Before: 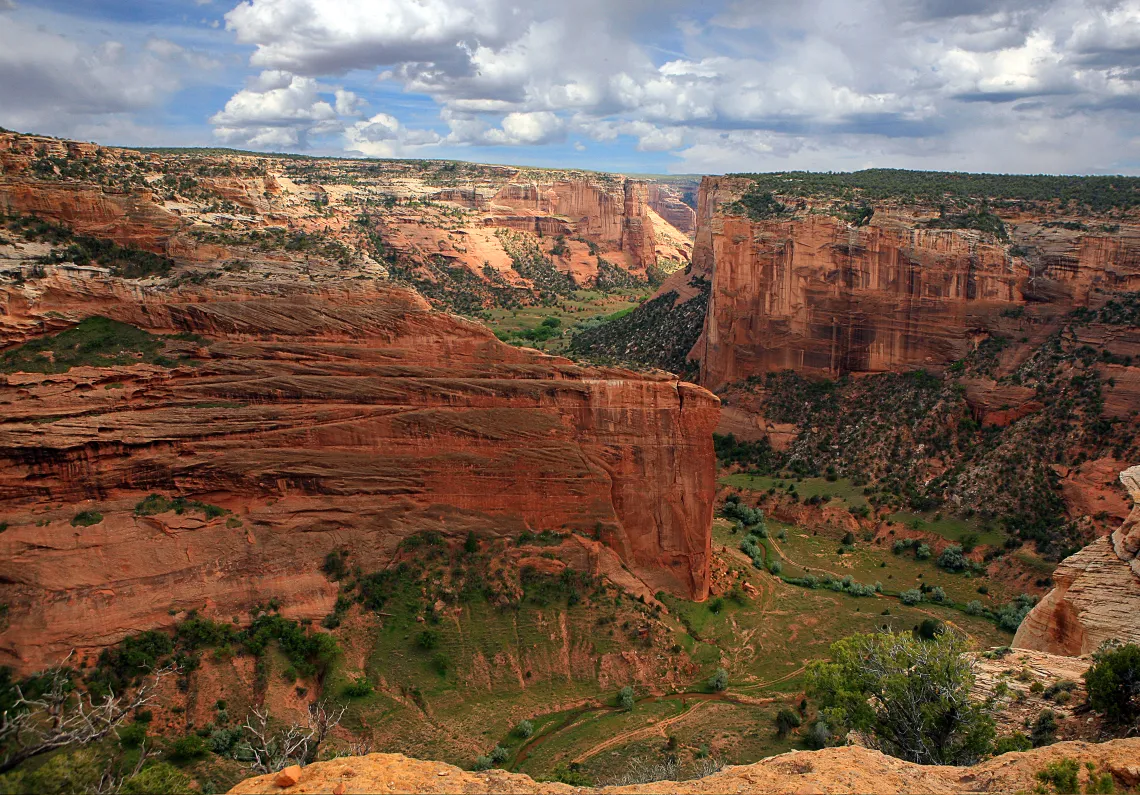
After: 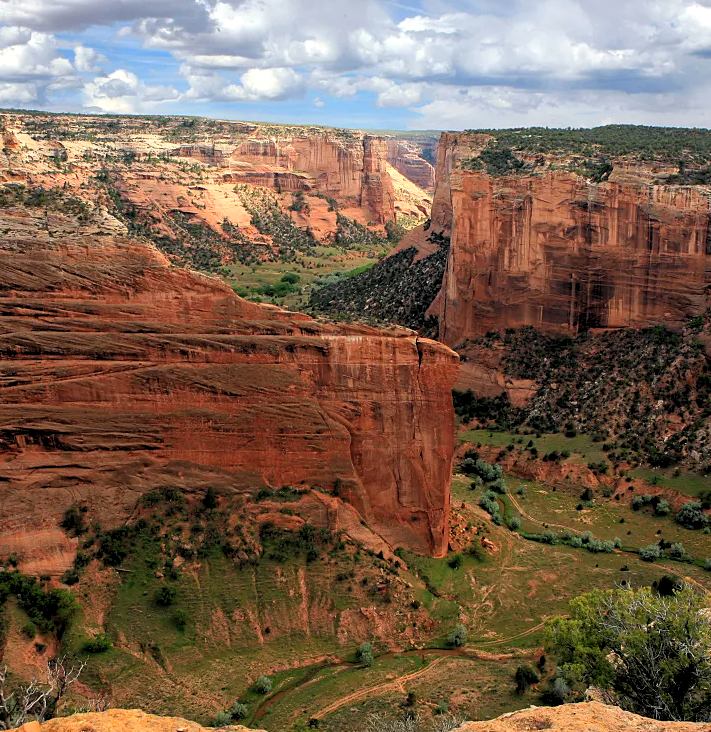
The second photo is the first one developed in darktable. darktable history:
crop and rotate: left 22.918%, top 5.629%, right 14.711%, bottom 2.247%
rgb levels: levels [[0.01, 0.419, 0.839], [0, 0.5, 1], [0, 0.5, 1]]
